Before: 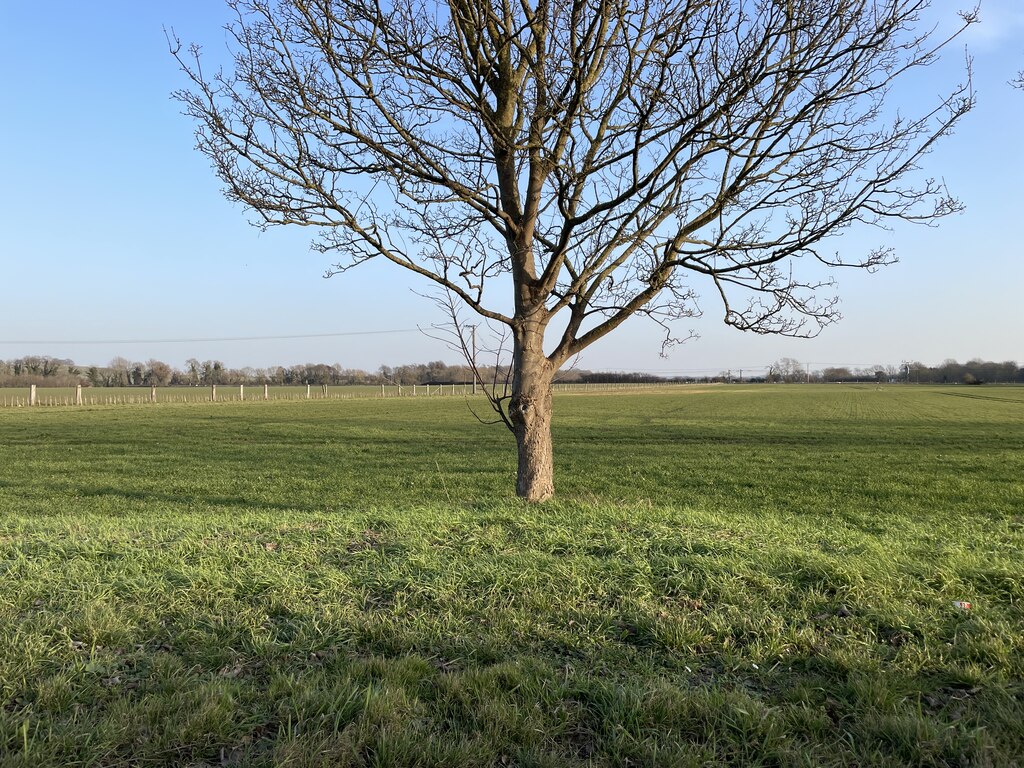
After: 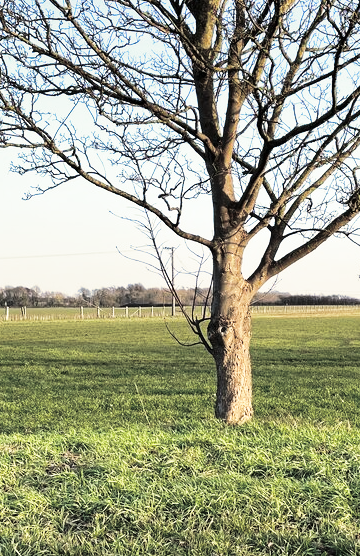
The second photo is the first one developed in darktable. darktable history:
base curve: curves: ch0 [(0, 0) (0.028, 0.03) (0.121, 0.232) (0.46, 0.748) (0.859, 0.968) (1, 1)], preserve colors none
crop and rotate: left 29.476%, top 10.214%, right 35.32%, bottom 17.333%
exposure: exposure 0.2 EV, compensate highlight preservation false
rotate and perspective: automatic cropping original format, crop left 0, crop top 0
shadows and highlights: soften with gaussian
split-toning: shadows › hue 43.2°, shadows › saturation 0, highlights › hue 50.4°, highlights › saturation 1
white balance: emerald 1
